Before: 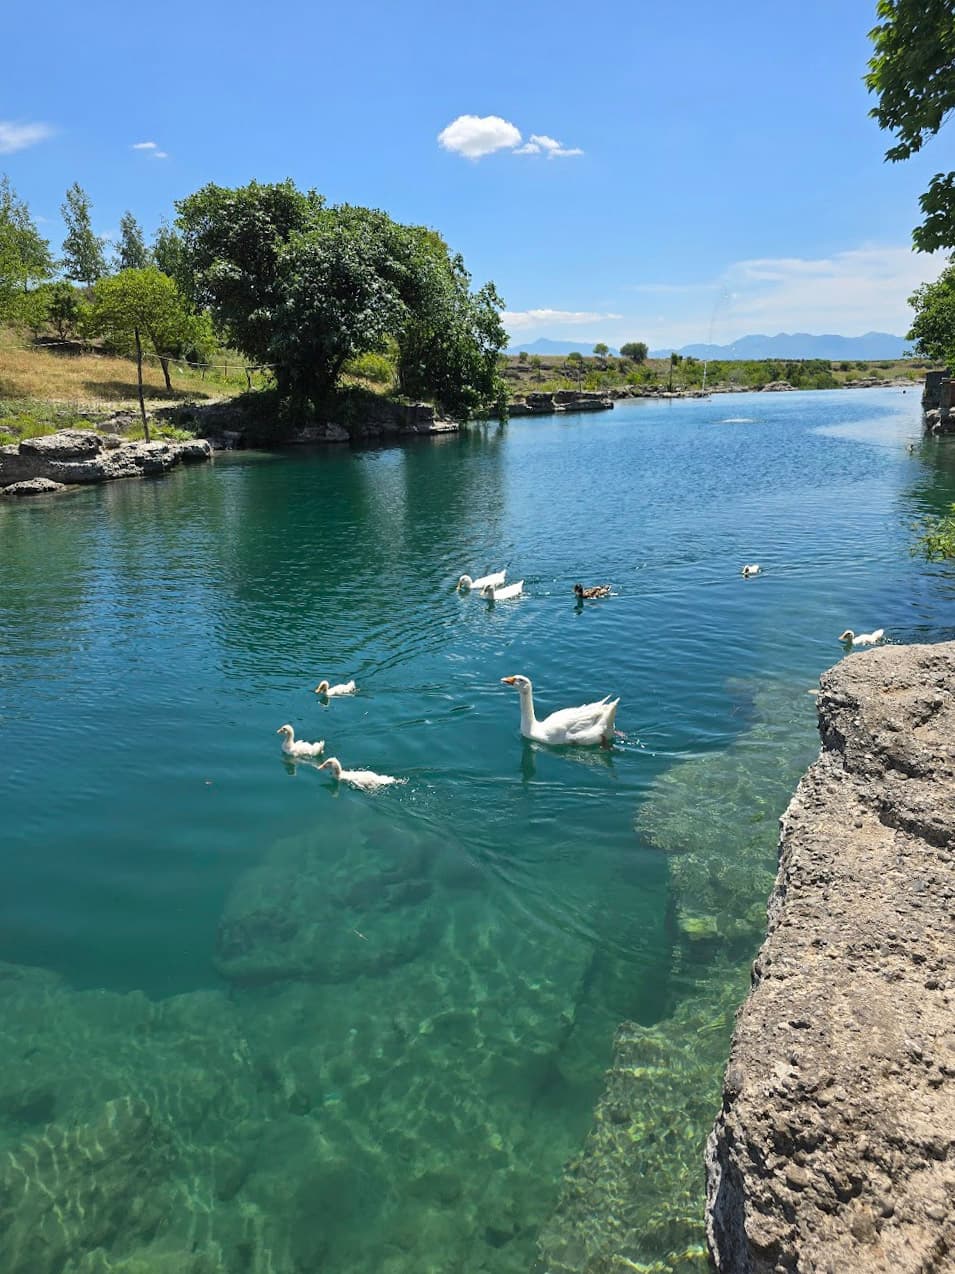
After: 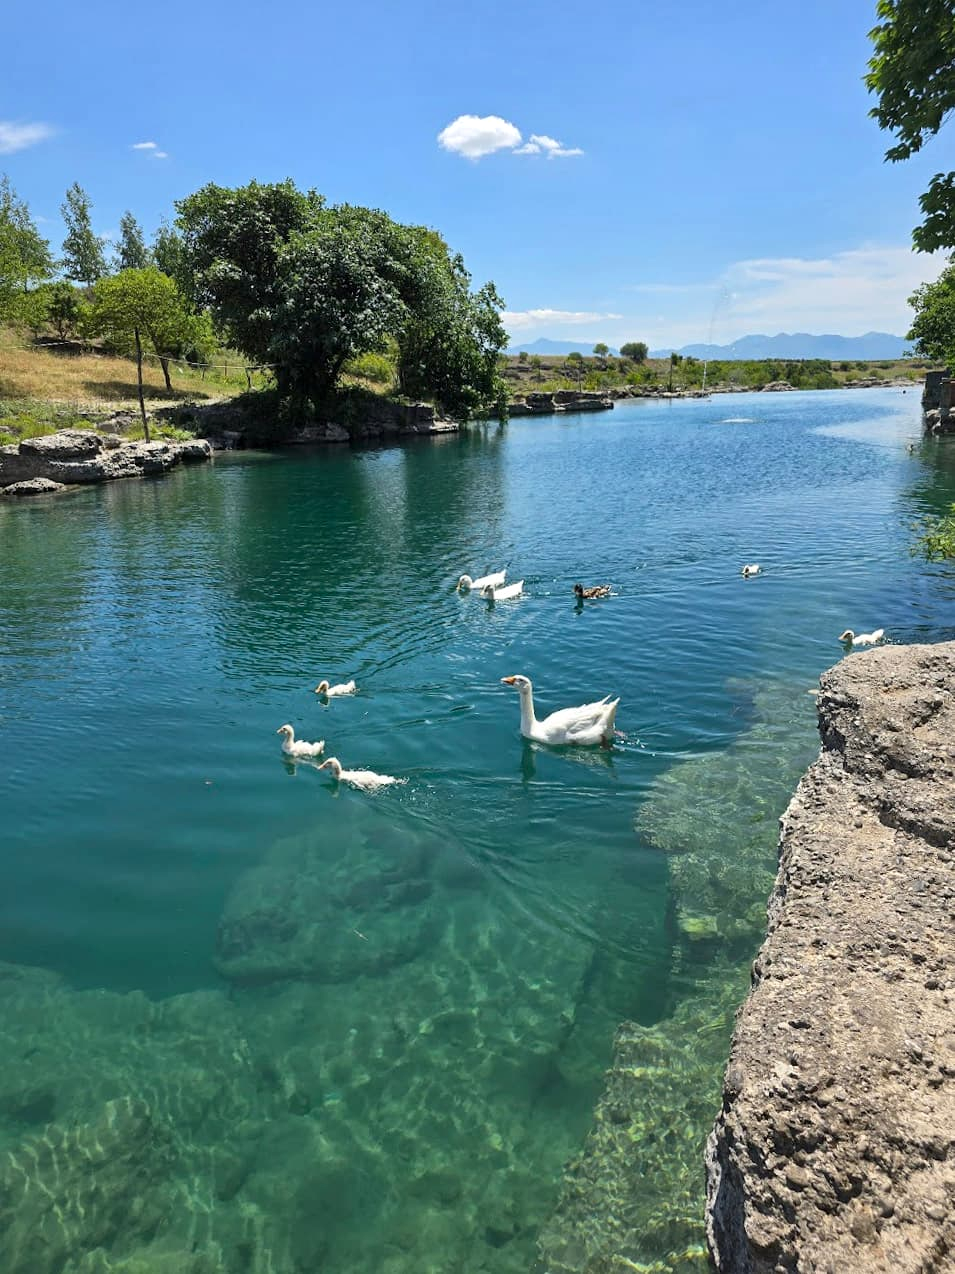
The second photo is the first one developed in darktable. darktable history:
local contrast: mode bilateral grid, contrast 21, coarseness 51, detail 120%, midtone range 0.2
